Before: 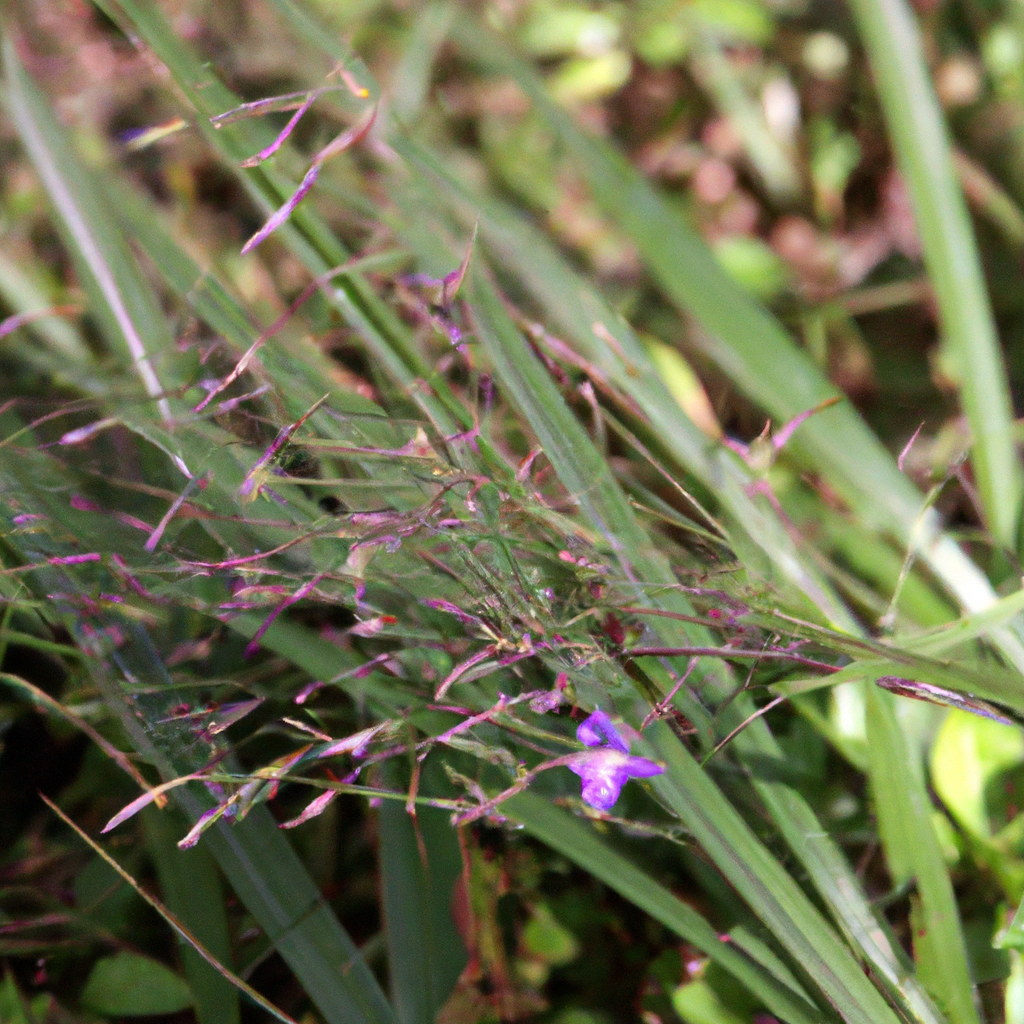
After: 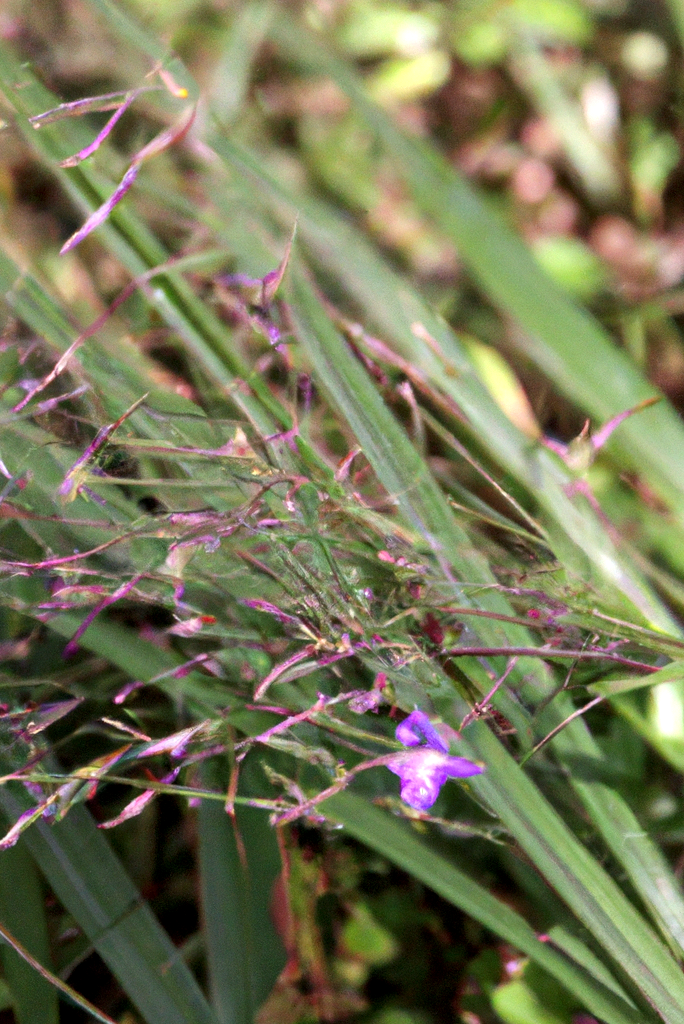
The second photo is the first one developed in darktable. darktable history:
crop and rotate: left 17.732%, right 15.423%
local contrast: highlights 100%, shadows 100%, detail 131%, midtone range 0.2
exposure: exposure 0.2 EV, compensate highlight preservation false
